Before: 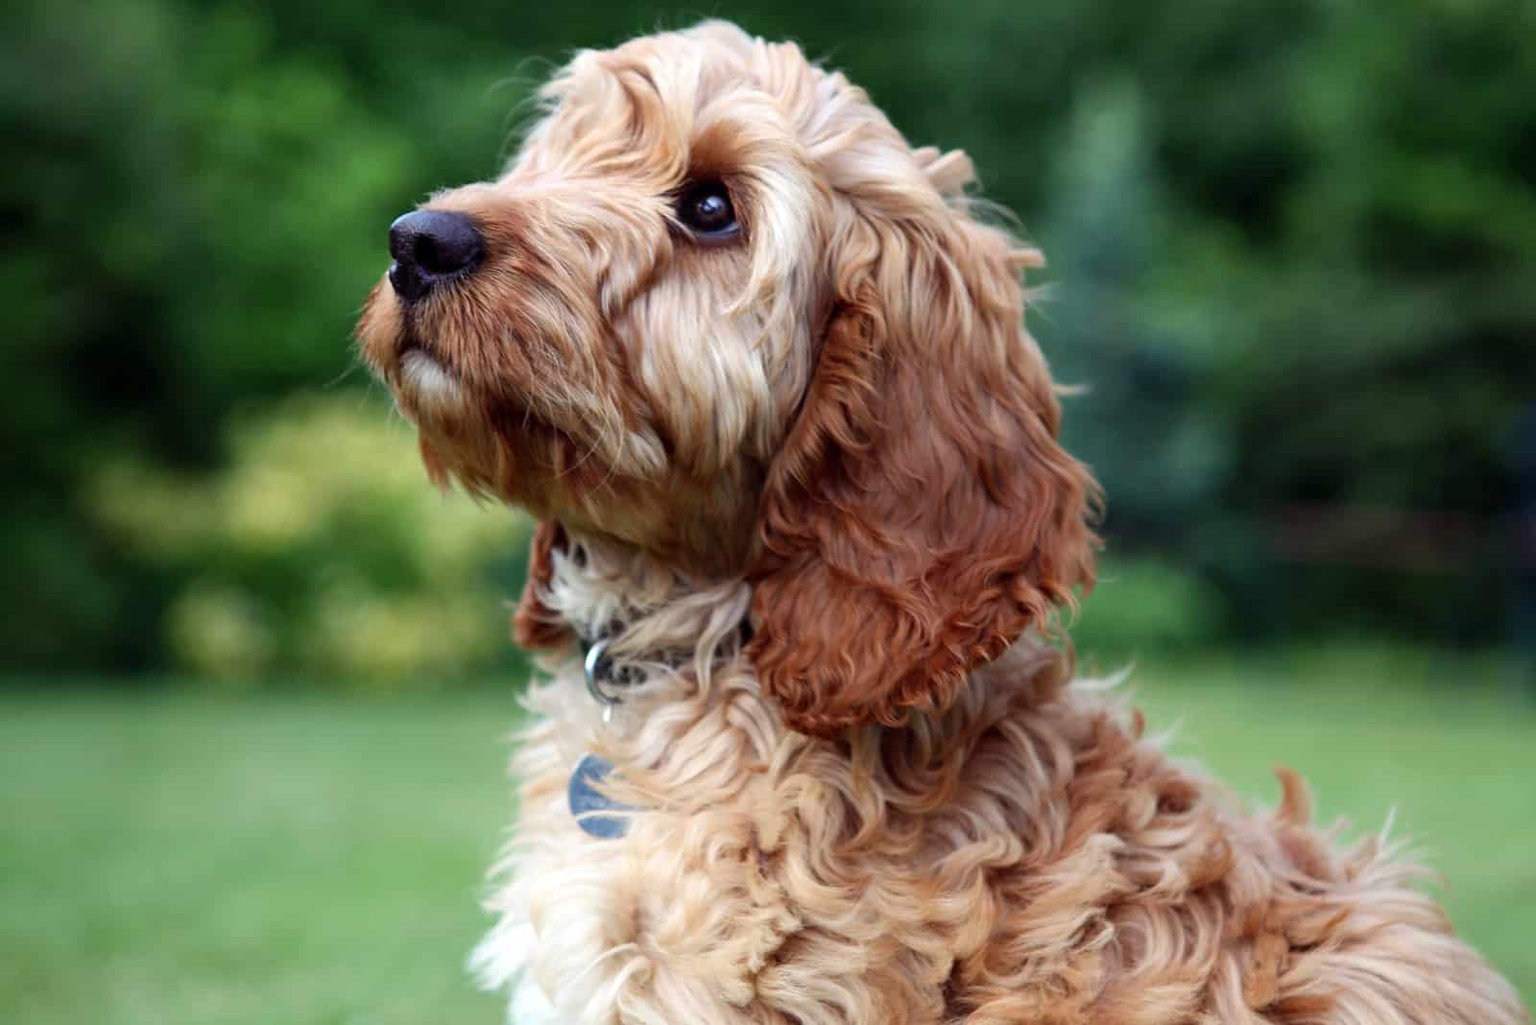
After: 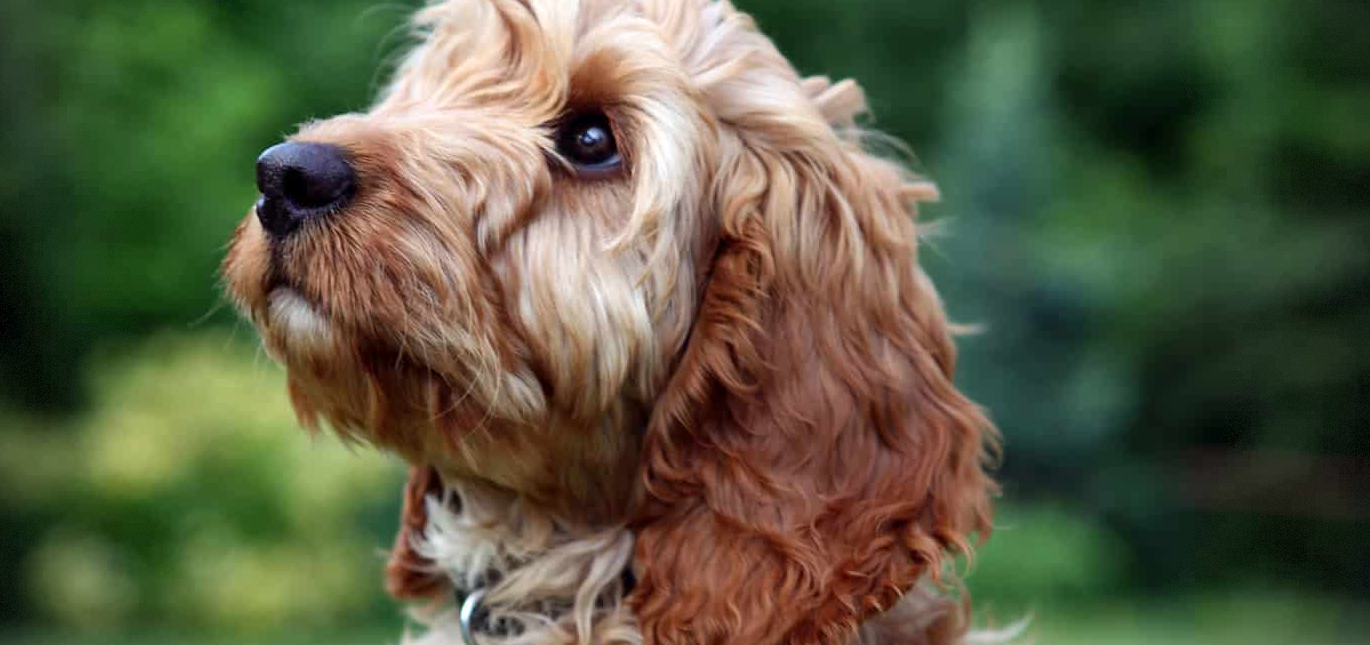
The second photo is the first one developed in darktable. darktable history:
crop and rotate: left 9.345%, top 7.22%, right 4.982%, bottom 32.331%
vignetting: dithering 8-bit output, unbound false
